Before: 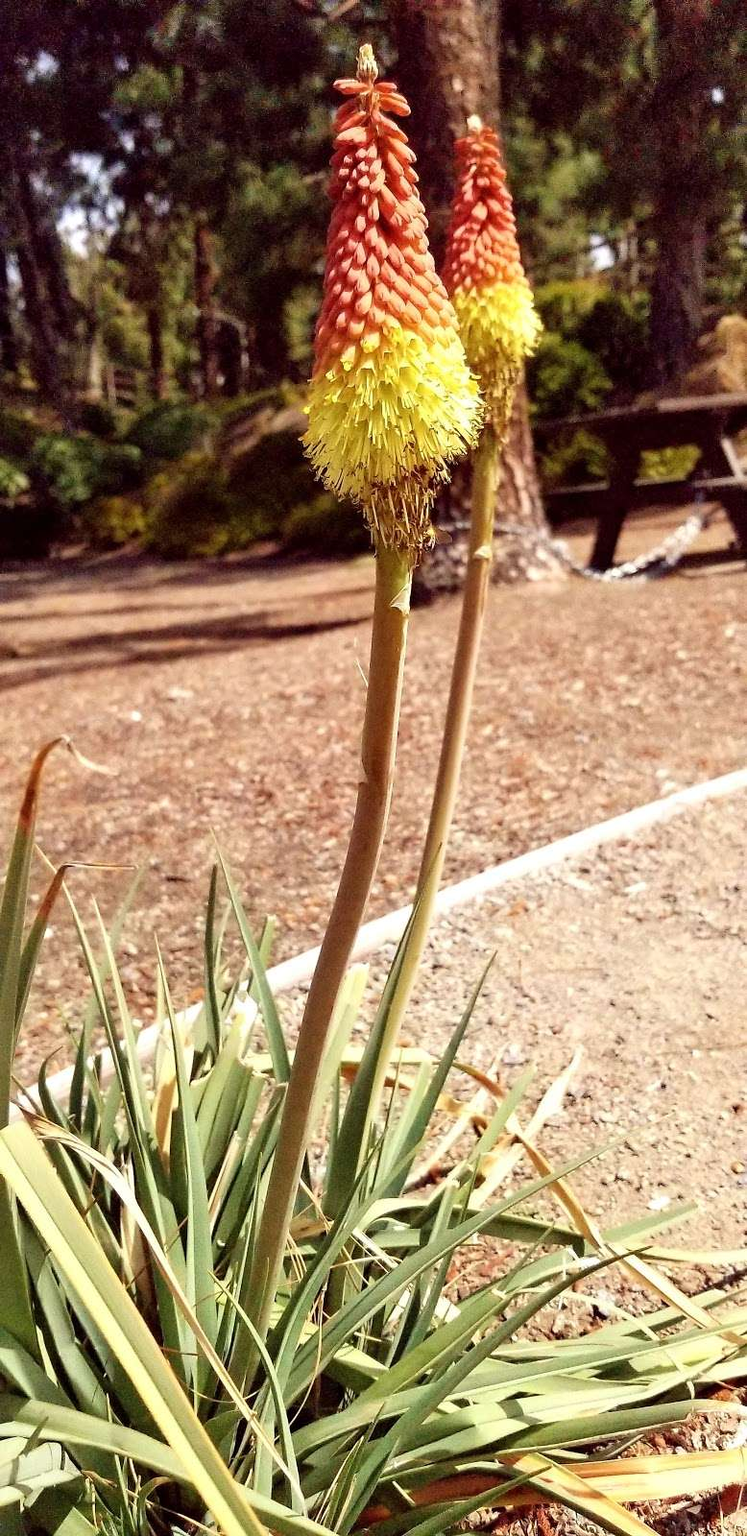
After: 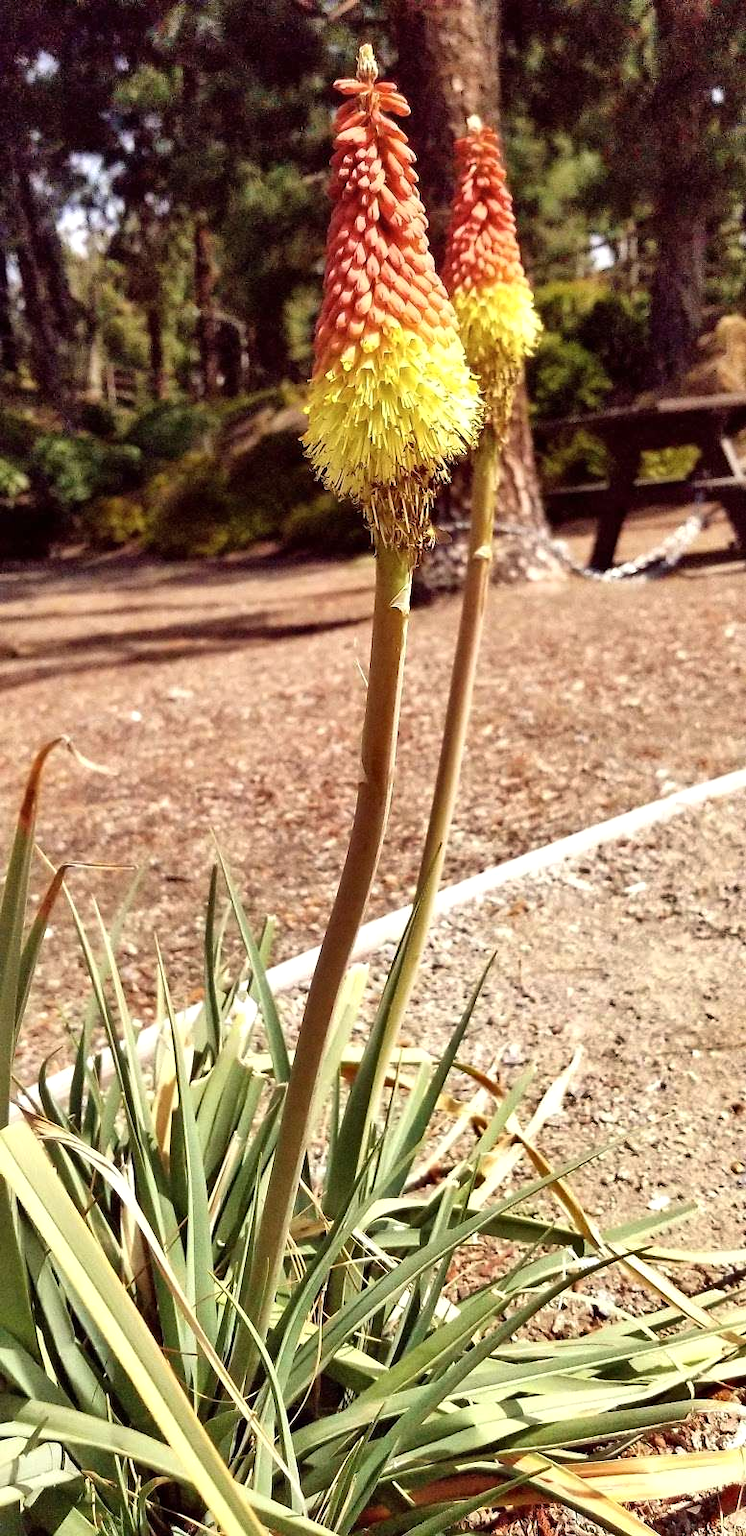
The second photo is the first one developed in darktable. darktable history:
shadows and highlights: radius 171.16, shadows 27, white point adjustment 3.13, highlights -67.95, soften with gaussian
tone equalizer: on, module defaults
